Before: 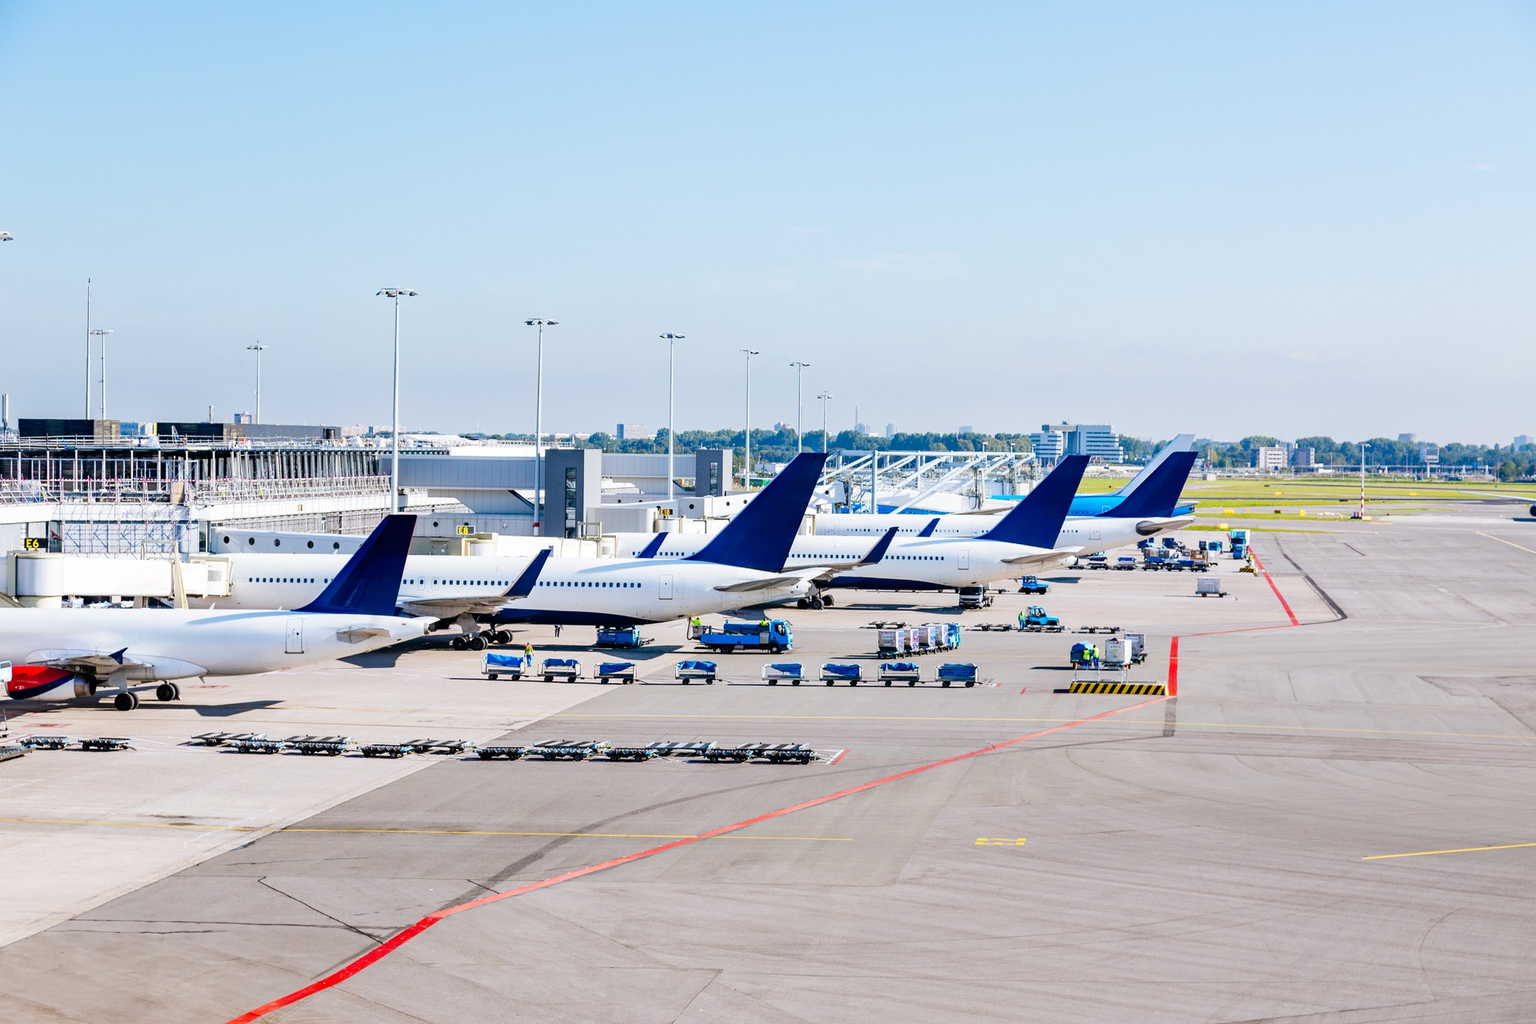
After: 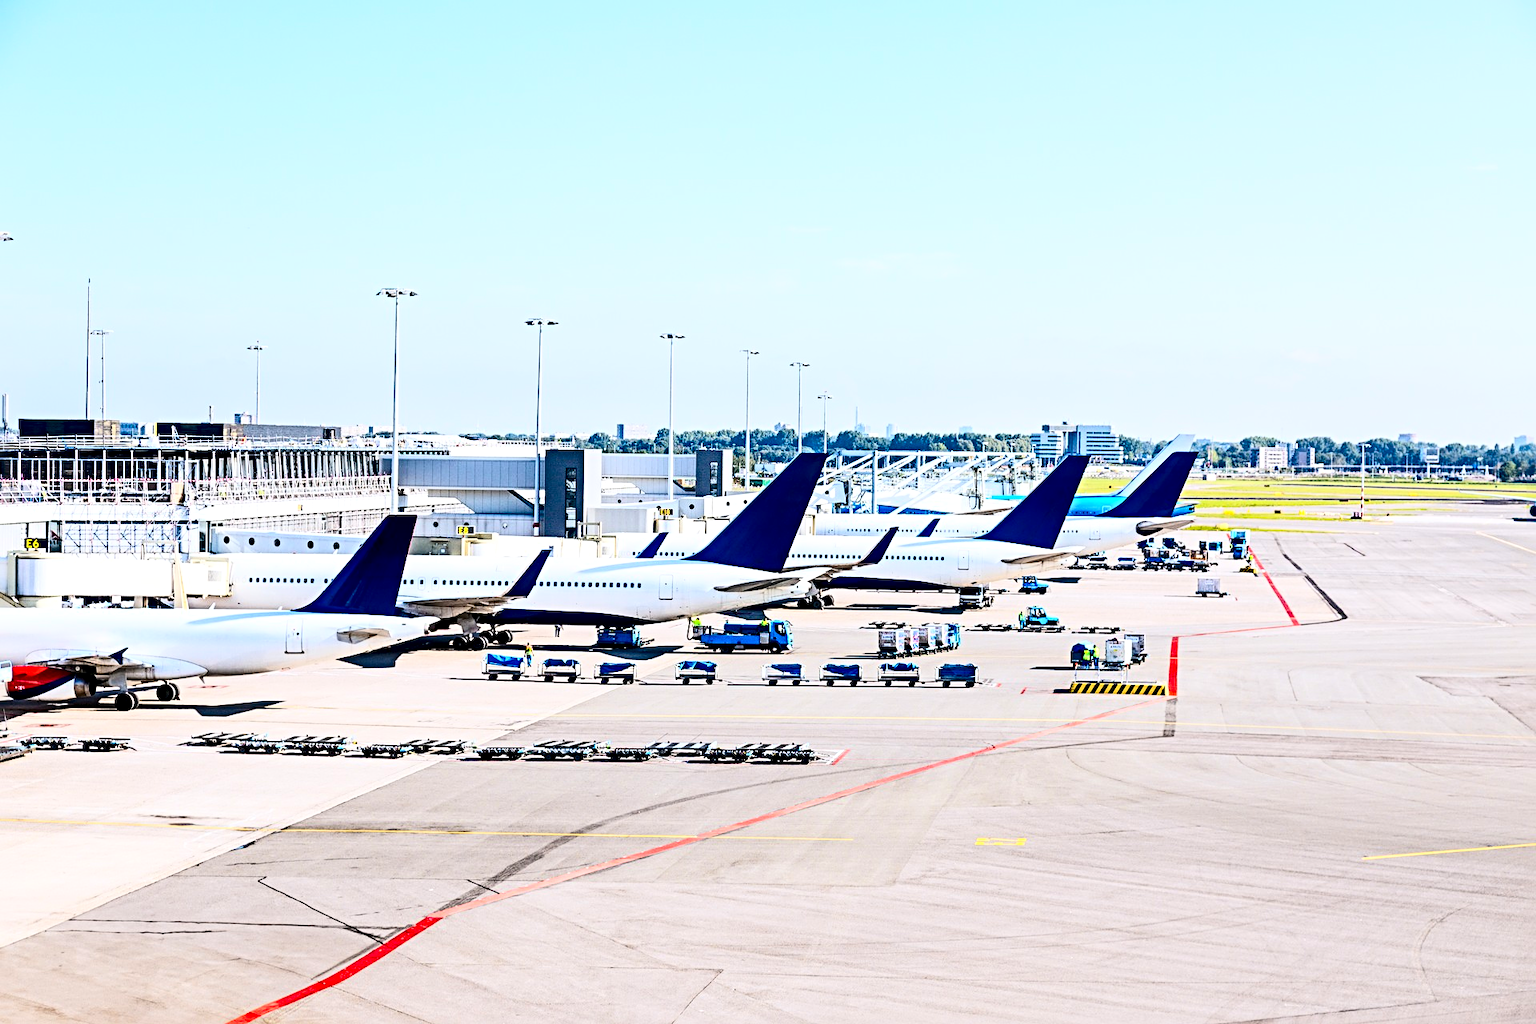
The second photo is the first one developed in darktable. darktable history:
contrast brightness saturation: contrast 0.403, brightness 0.105, saturation 0.207
local contrast: highlights 104%, shadows 101%, detail 120%, midtone range 0.2
sharpen: radius 4.837
